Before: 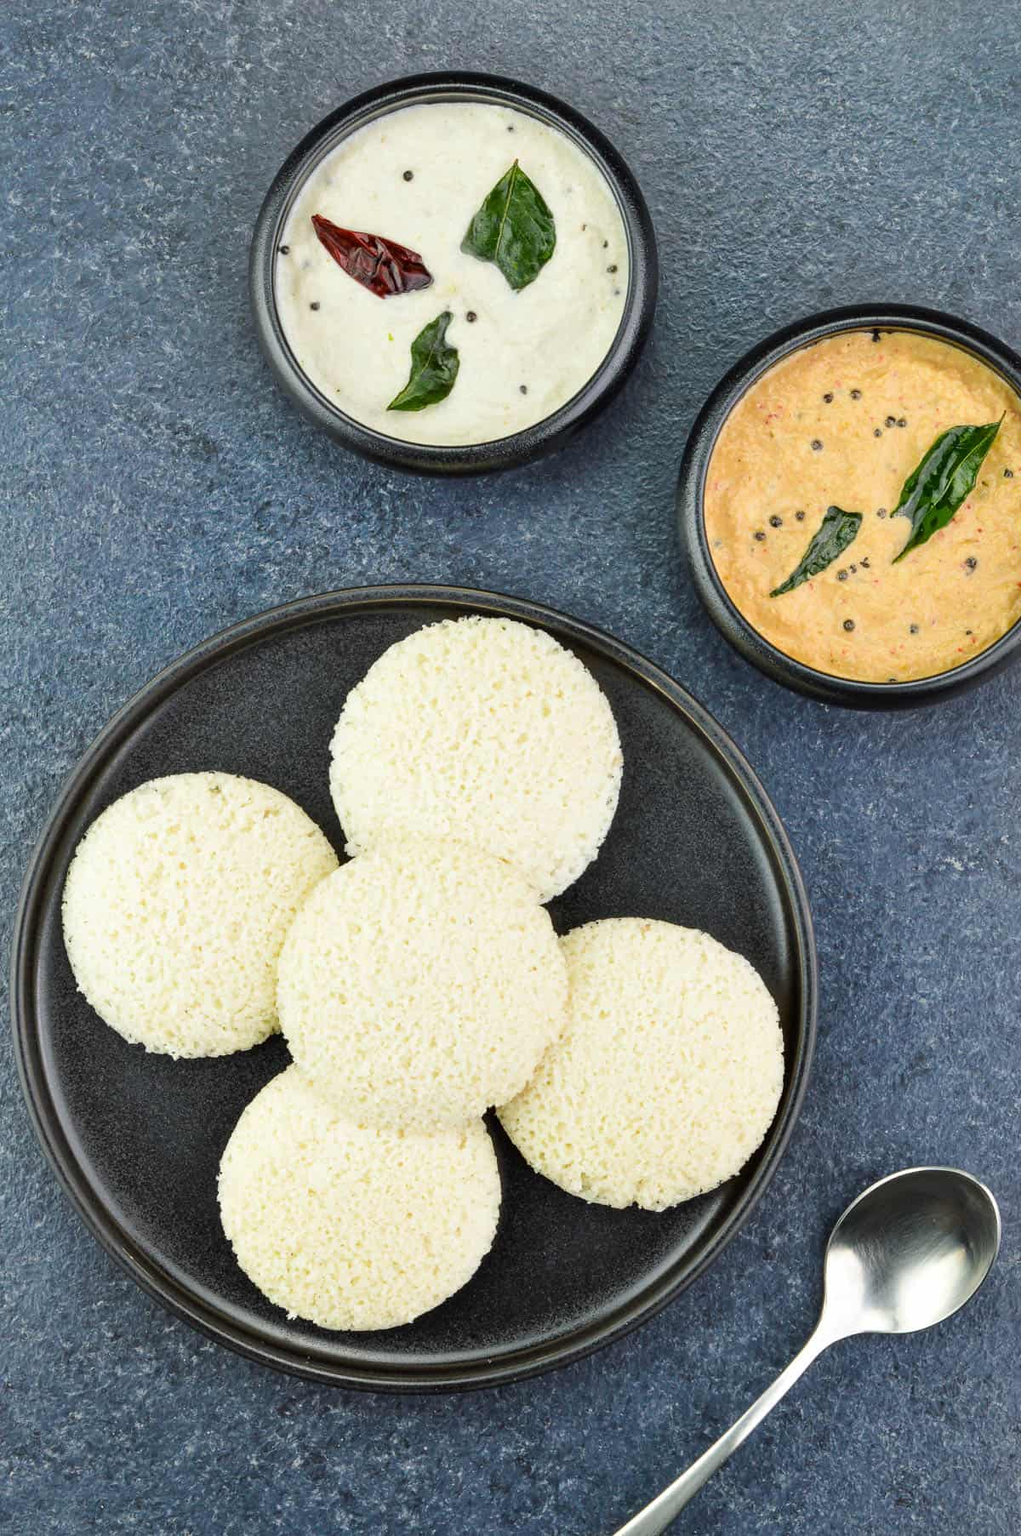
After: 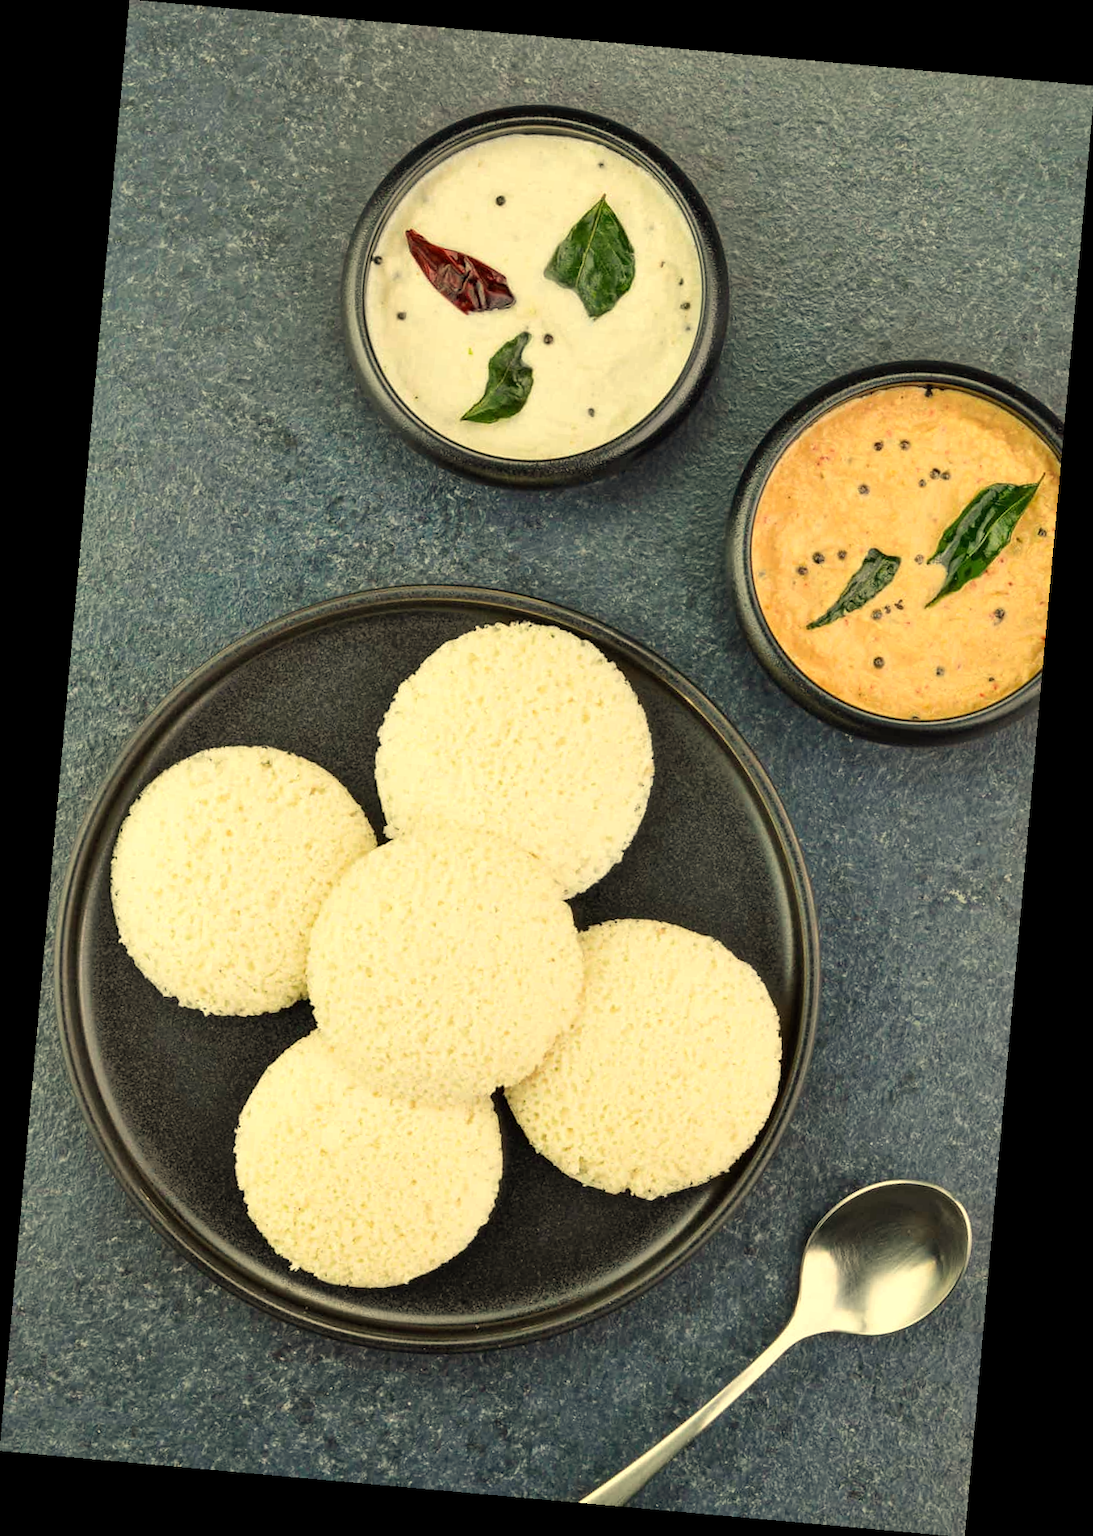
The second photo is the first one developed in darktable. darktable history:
white balance: red 1.08, blue 0.791
rotate and perspective: rotation 5.12°, automatic cropping off
